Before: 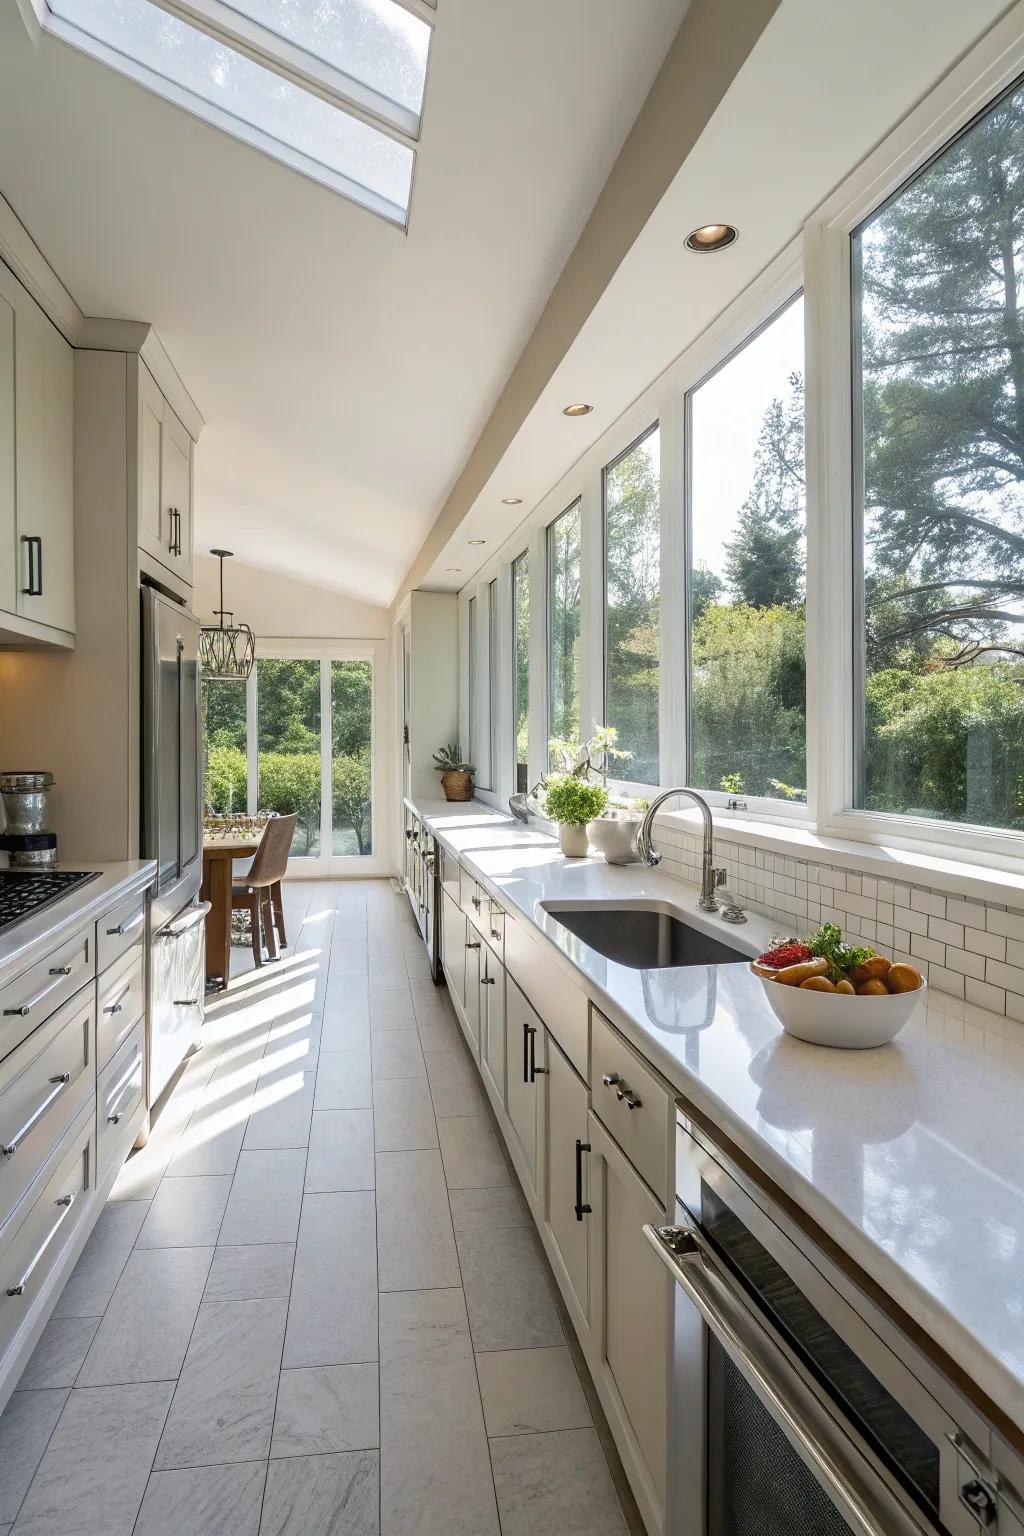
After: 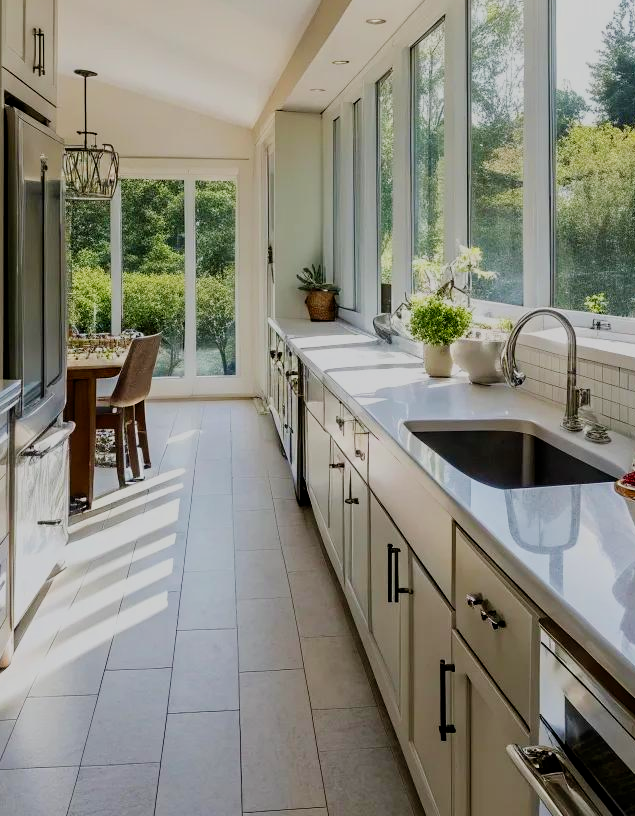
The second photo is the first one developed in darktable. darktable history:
contrast brightness saturation: contrast 0.1, brightness 0.03, saturation 0.09
crop: left 13.312%, top 31.28%, right 24.627%, bottom 15.582%
filmic rgb: middle gray luminance 29%, black relative exposure -10.3 EV, white relative exposure 5.5 EV, threshold 6 EV, target black luminance 0%, hardness 3.95, latitude 2.04%, contrast 1.132, highlights saturation mix 5%, shadows ↔ highlights balance 15.11%, add noise in highlights 0, preserve chrominance no, color science v3 (2019), use custom middle-gray values true, iterations of high-quality reconstruction 0, contrast in highlights soft, enable highlight reconstruction true
velvia: on, module defaults
